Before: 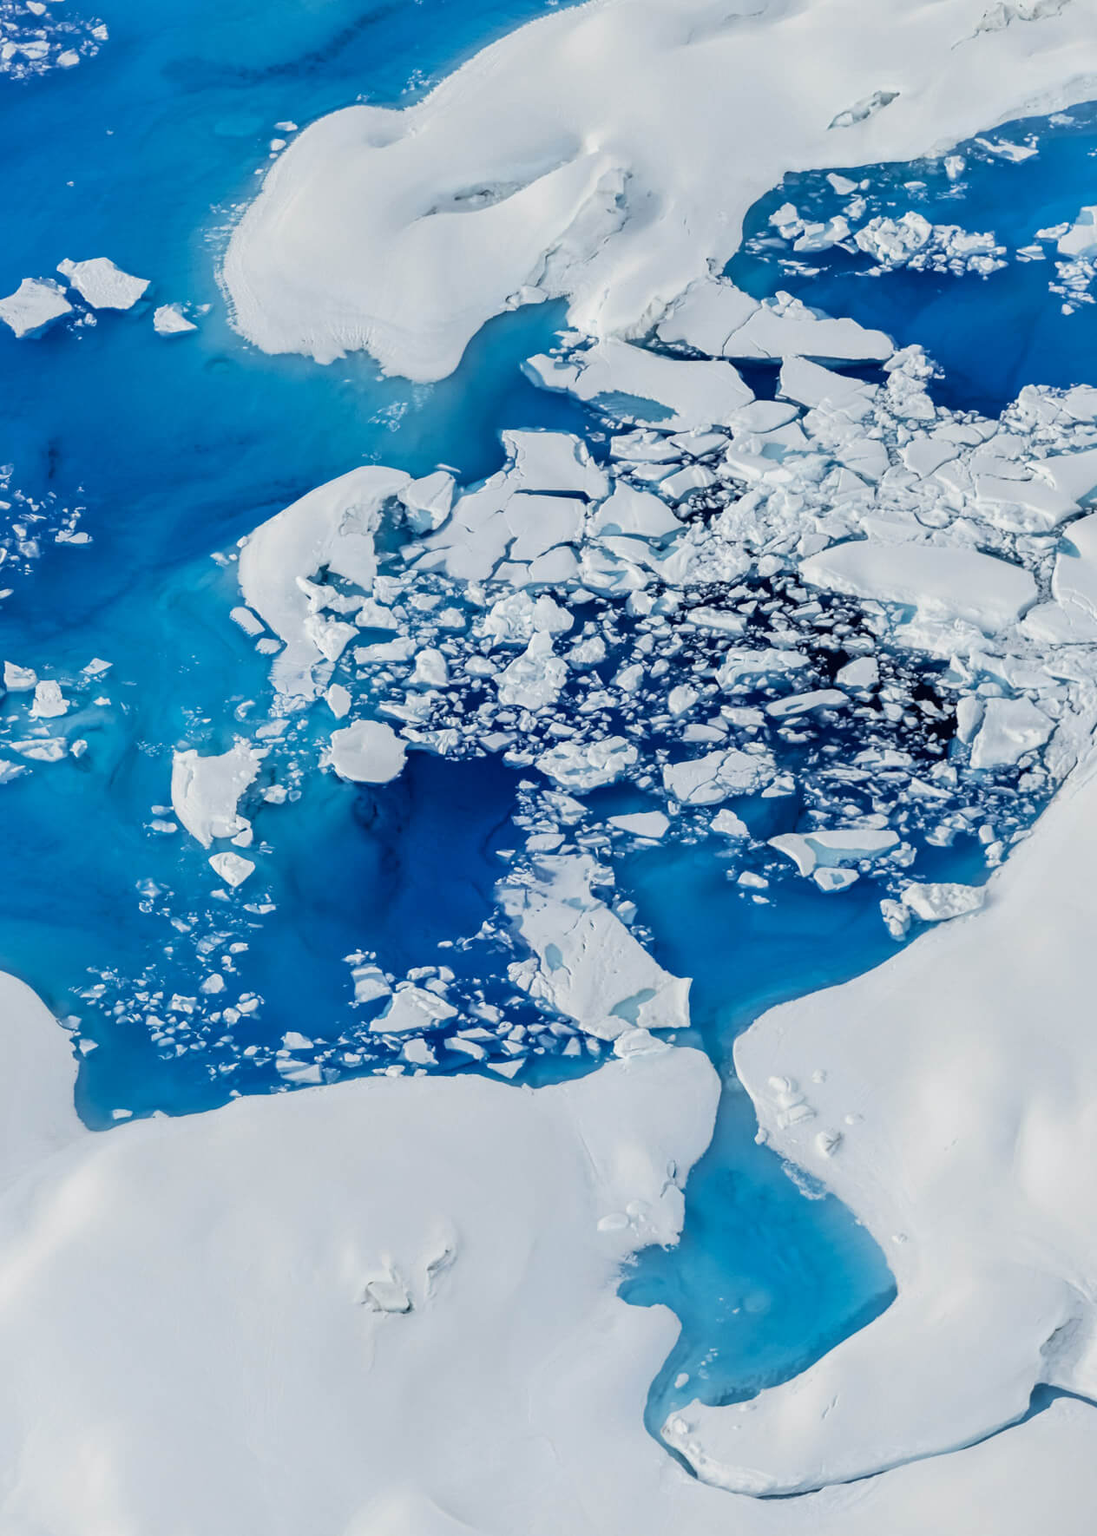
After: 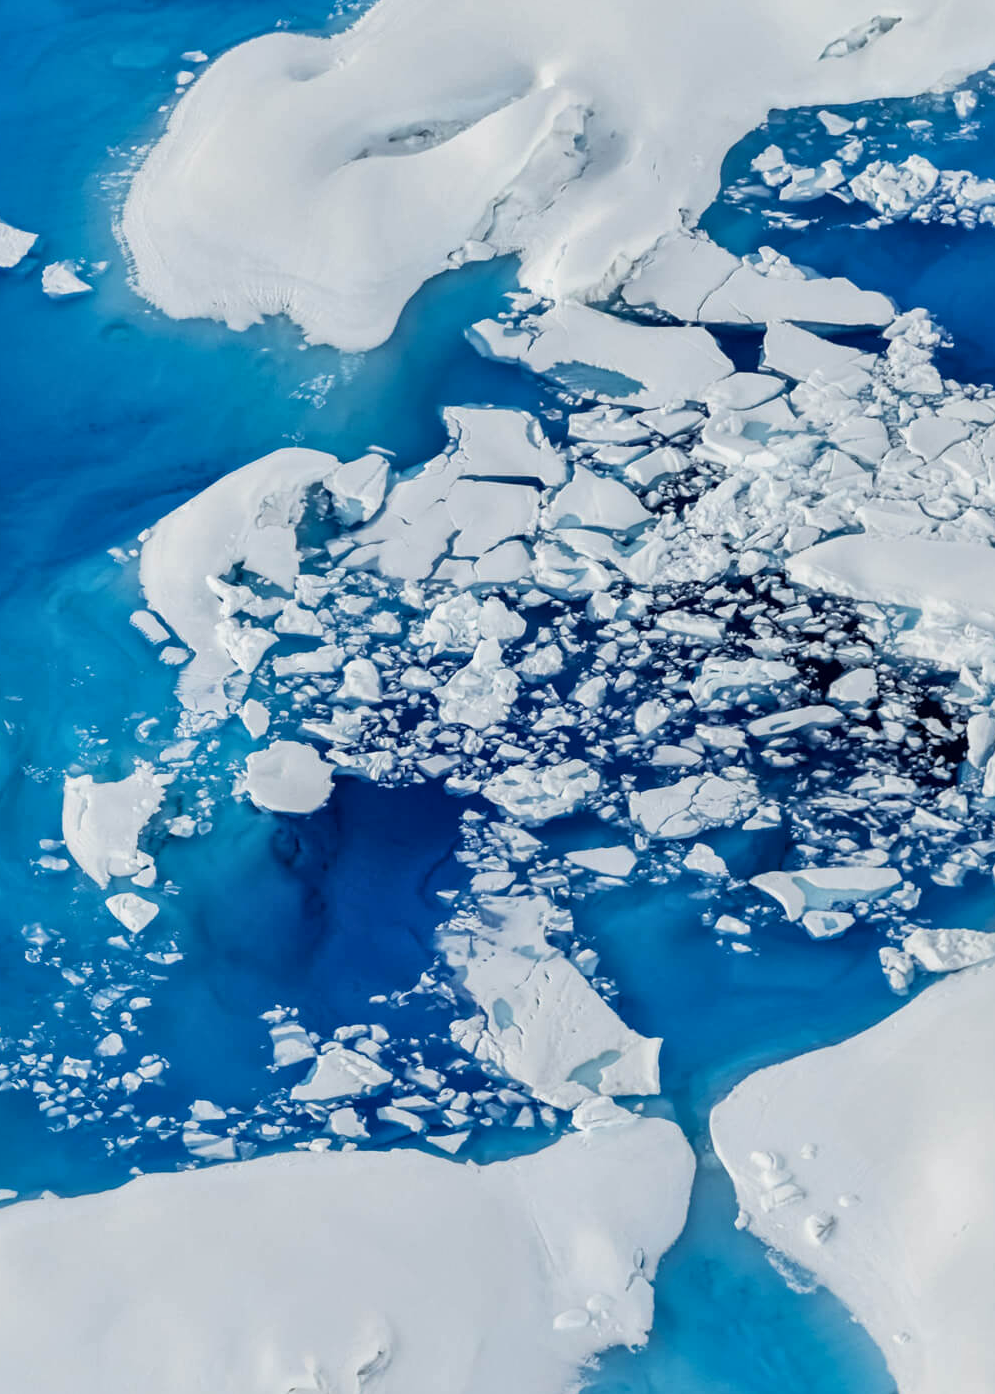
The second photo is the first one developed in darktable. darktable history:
local contrast: mode bilateral grid, contrast 21, coarseness 50, detail 120%, midtone range 0.2
crop and rotate: left 10.717%, top 5.056%, right 10.498%, bottom 16.146%
